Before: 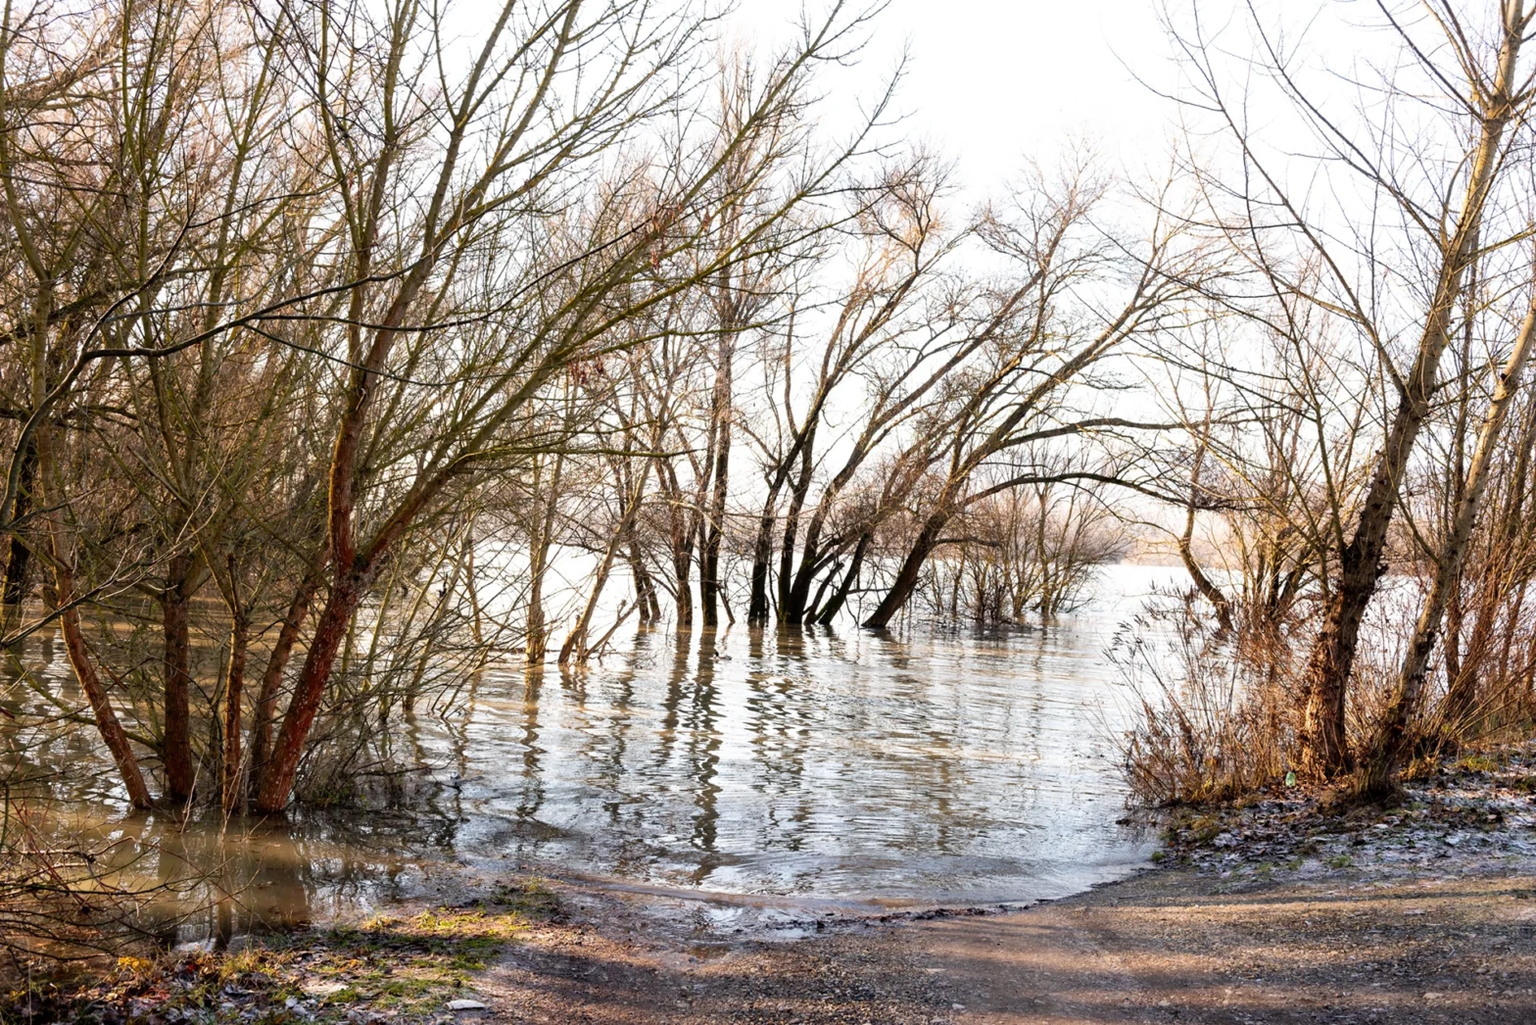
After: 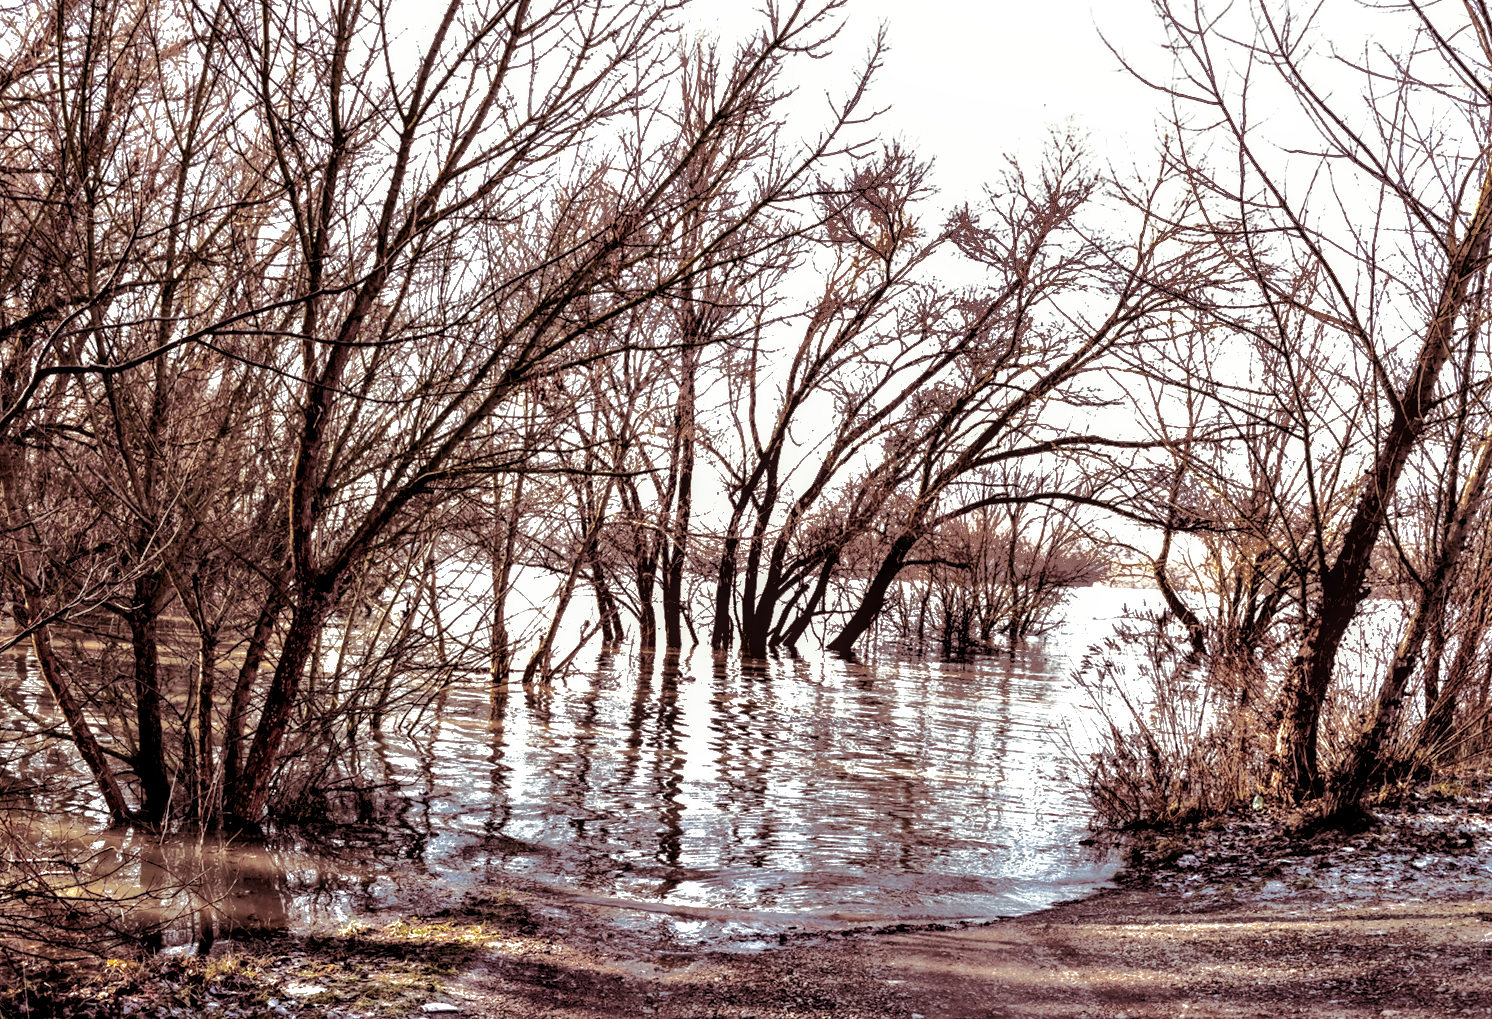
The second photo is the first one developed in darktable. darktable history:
contrast equalizer: octaves 7, y [[0.627 ×6], [0.563 ×6], [0 ×6], [0 ×6], [0 ×6]]
rotate and perspective: rotation 0.074°, lens shift (vertical) 0.096, lens shift (horizontal) -0.041, crop left 0.043, crop right 0.952, crop top 0.024, crop bottom 0.979
local contrast: on, module defaults
split-toning: on, module defaults
shadows and highlights: shadows 38.43, highlights -74.54
contrast brightness saturation: contrast 0.1, saturation -0.36
